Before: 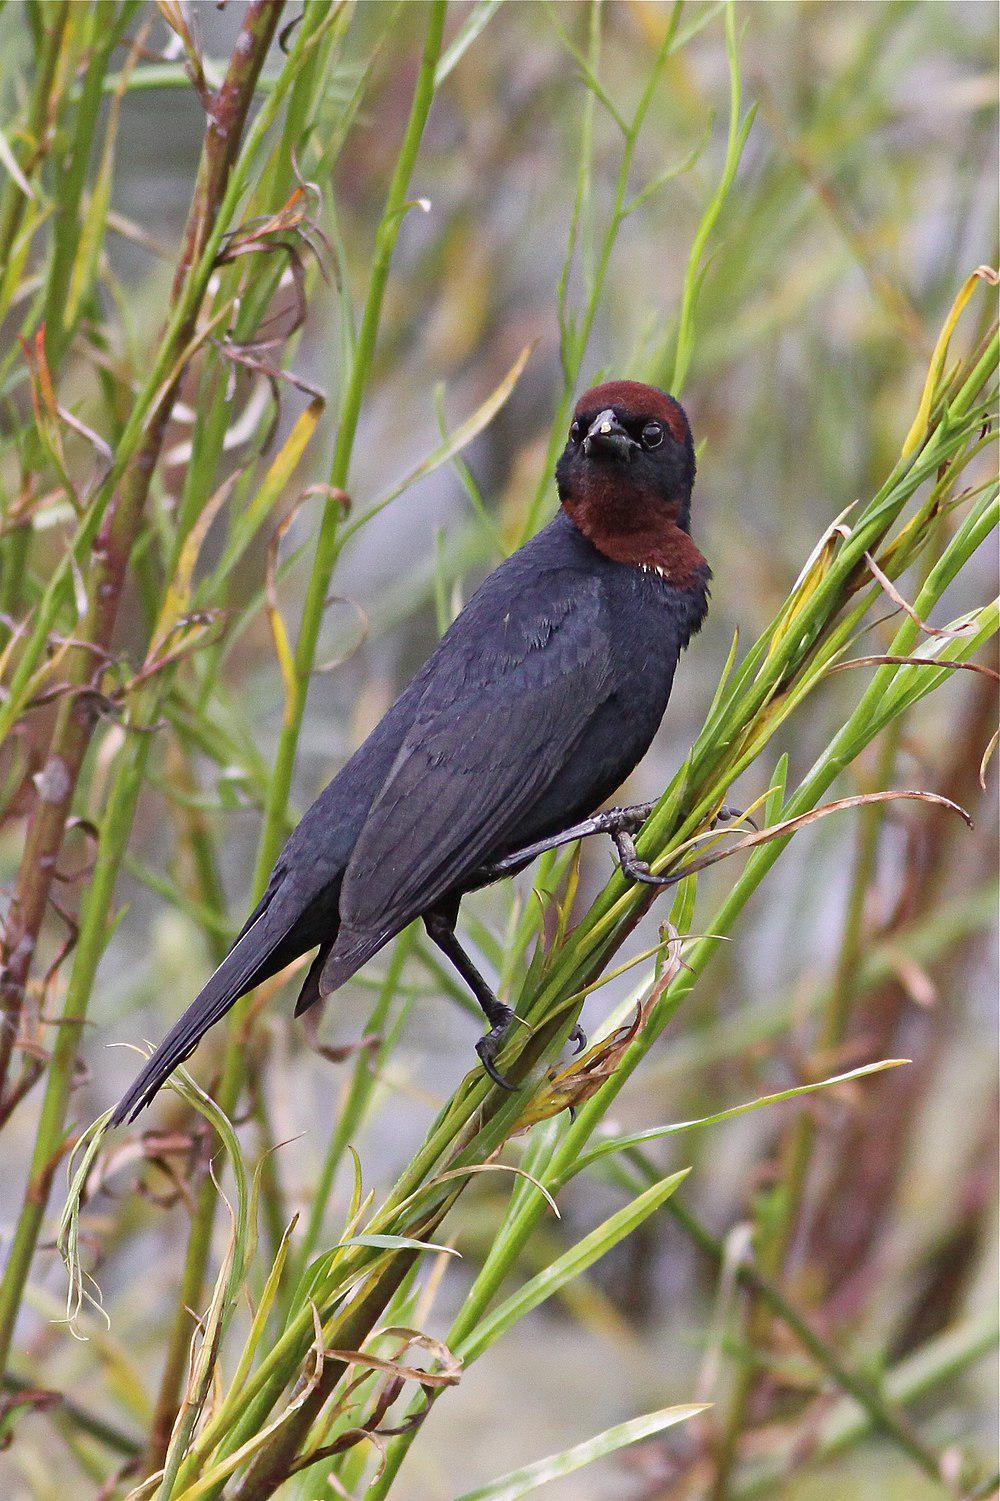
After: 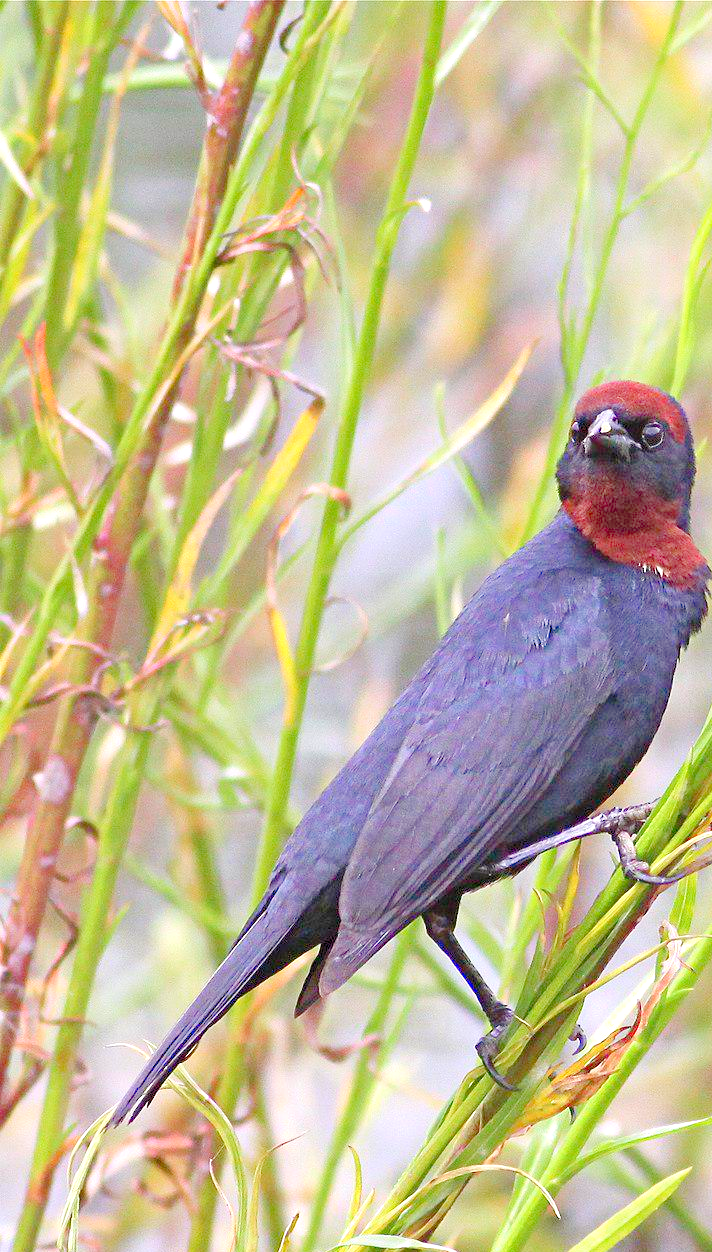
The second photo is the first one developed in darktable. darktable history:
levels: levels [0.008, 0.318, 0.836]
crop: right 28.717%, bottom 16.558%
